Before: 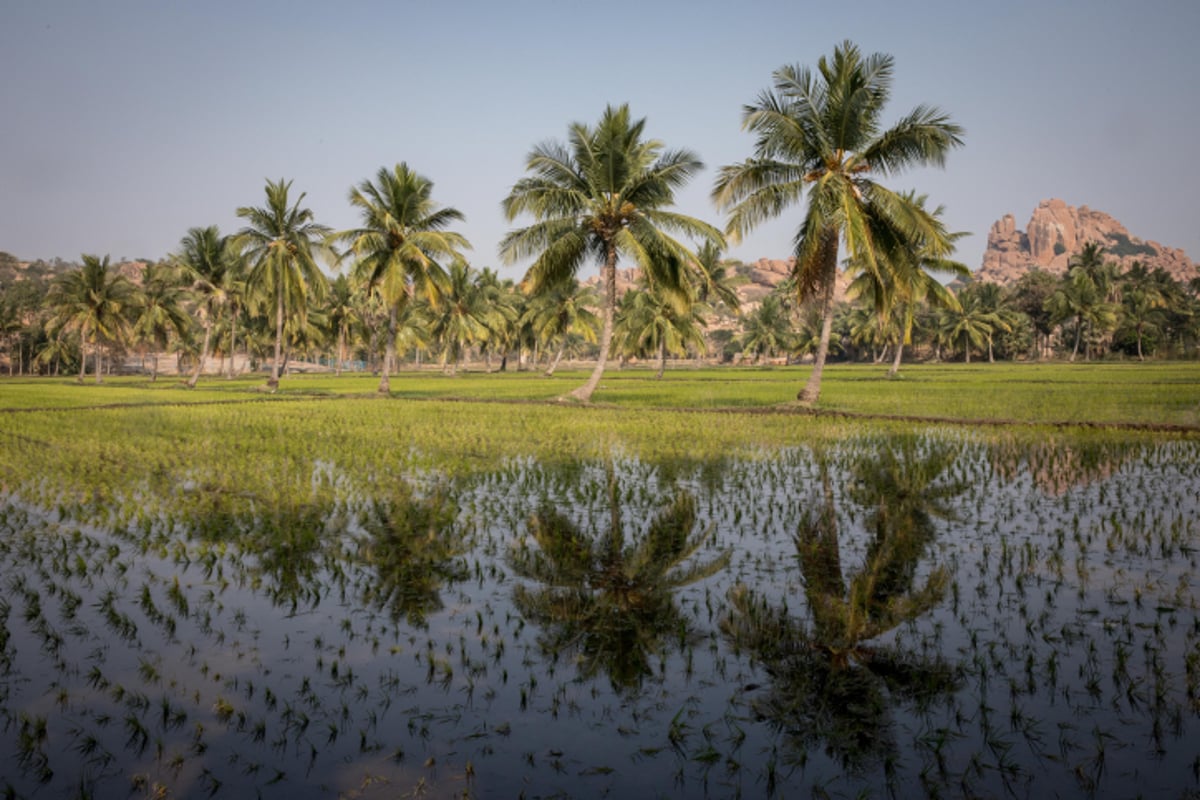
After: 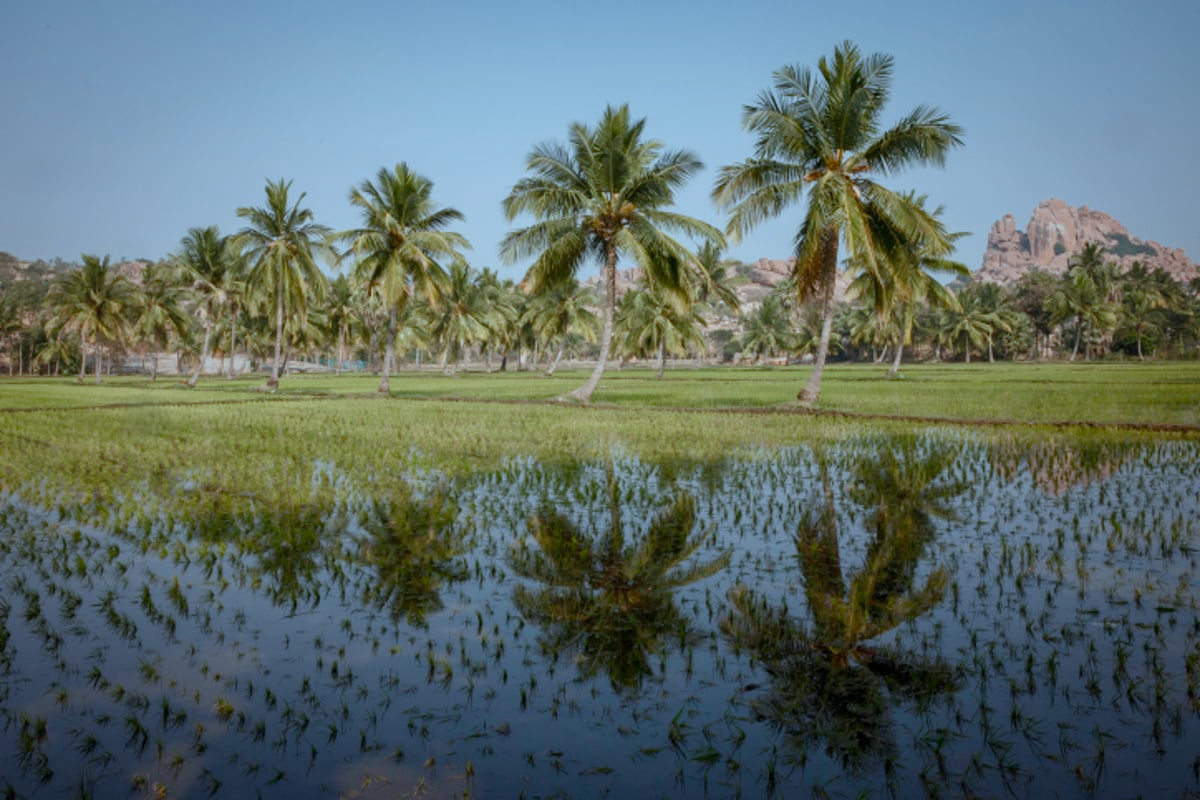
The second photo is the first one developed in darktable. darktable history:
color balance rgb: perceptual saturation grading › global saturation 20%, perceptual saturation grading › highlights -49.674%, perceptual saturation grading › shadows 25.73%, contrast -9.769%
color correction: highlights a* -10.48, highlights b* -18.81
